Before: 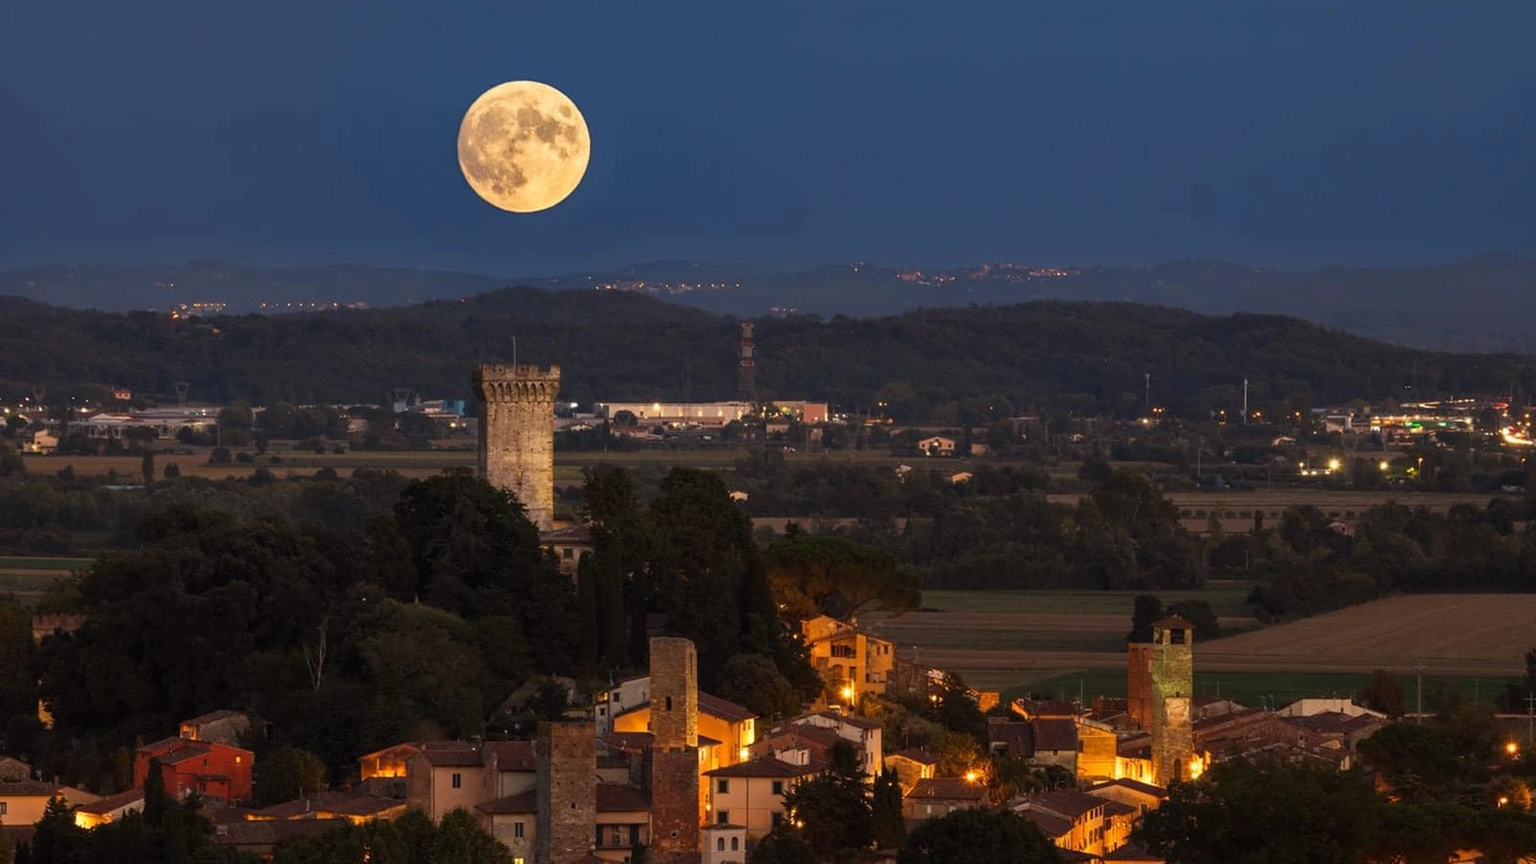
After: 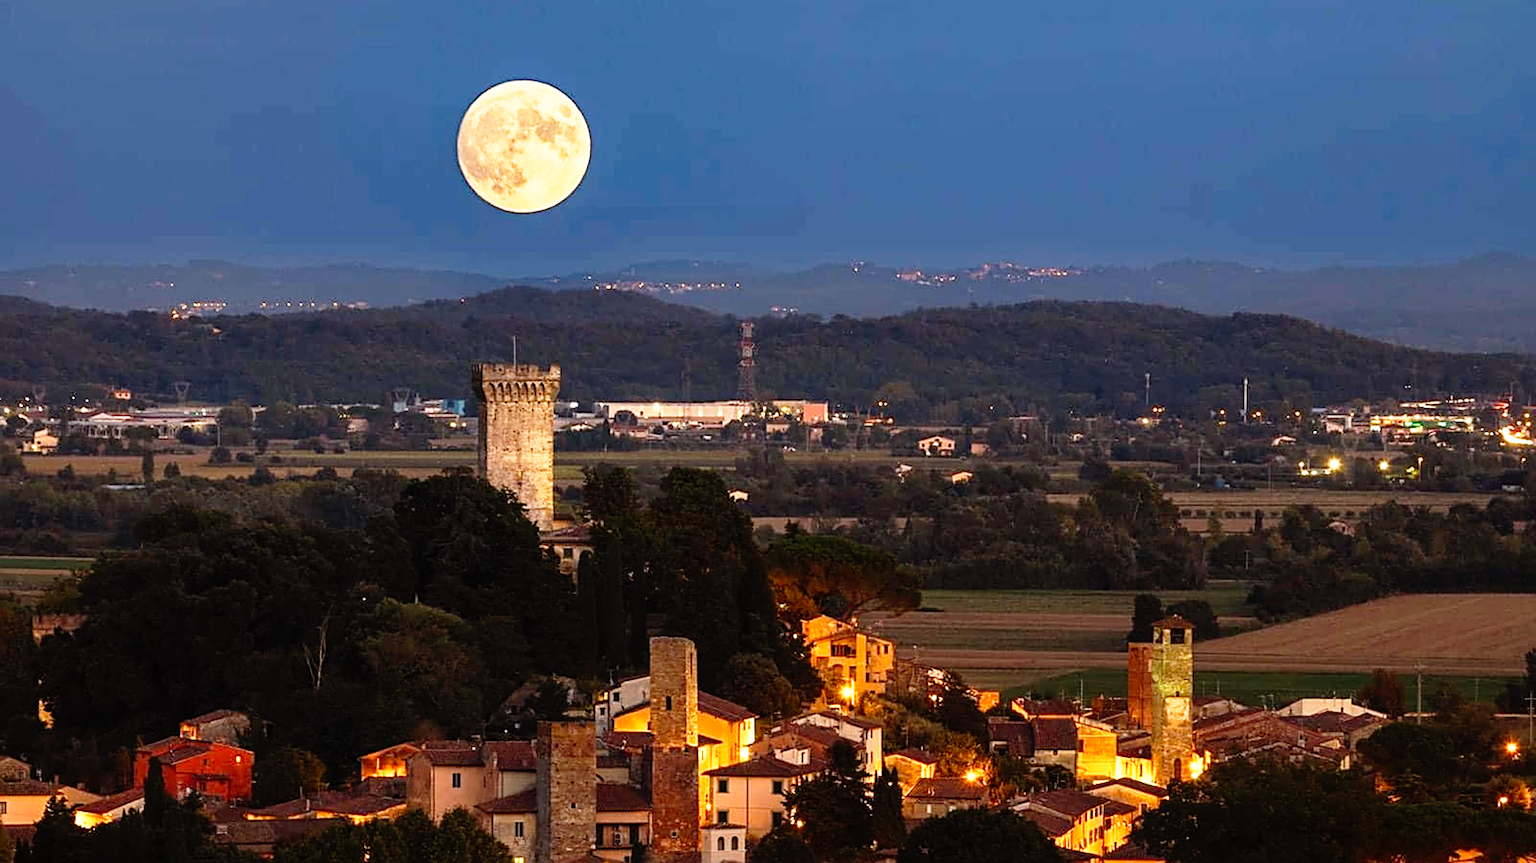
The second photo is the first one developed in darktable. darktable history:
sharpen: on, module defaults
base curve: curves: ch0 [(0, 0) (0.012, 0.01) (0.073, 0.168) (0.31, 0.711) (0.645, 0.957) (1, 1)], preserve colors none
